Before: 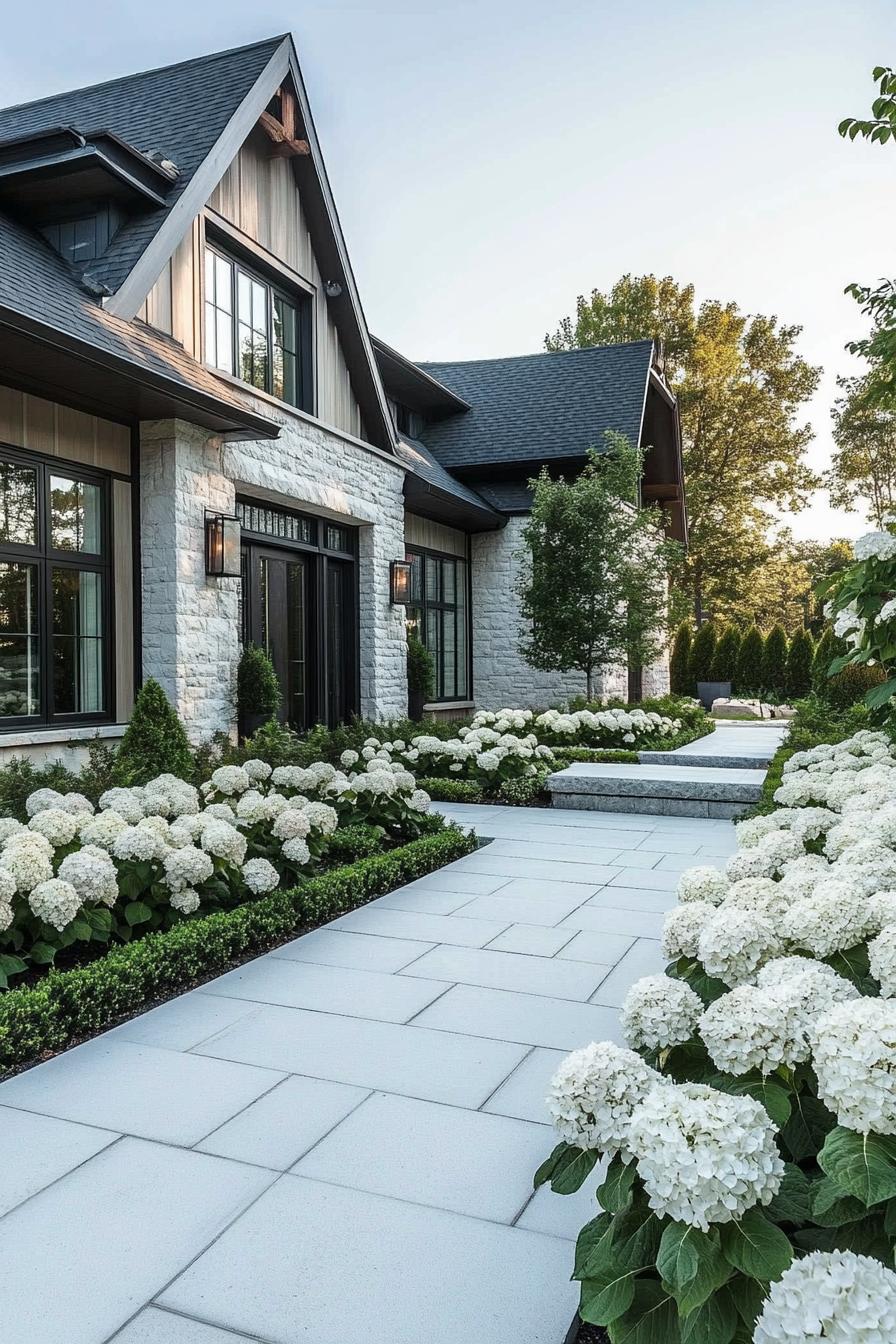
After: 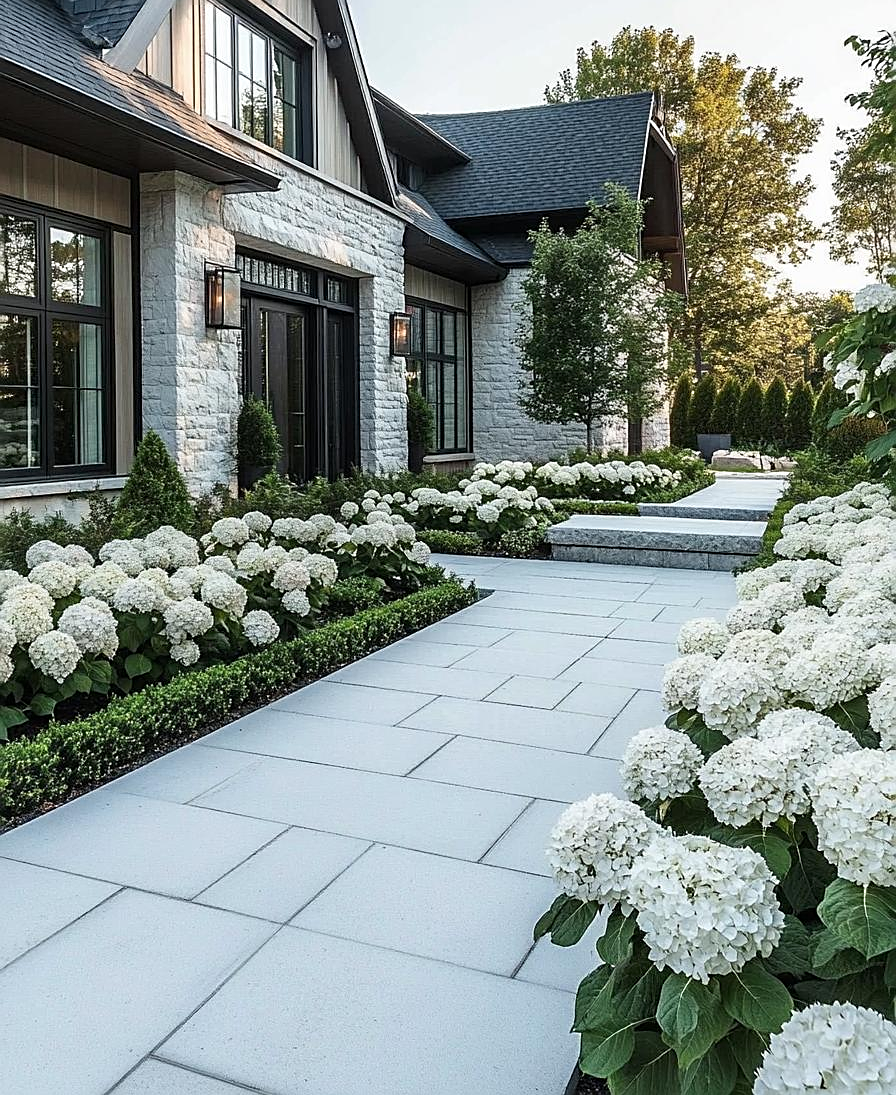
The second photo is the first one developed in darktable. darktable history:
sharpen: on, module defaults
crop and rotate: top 18.507%
